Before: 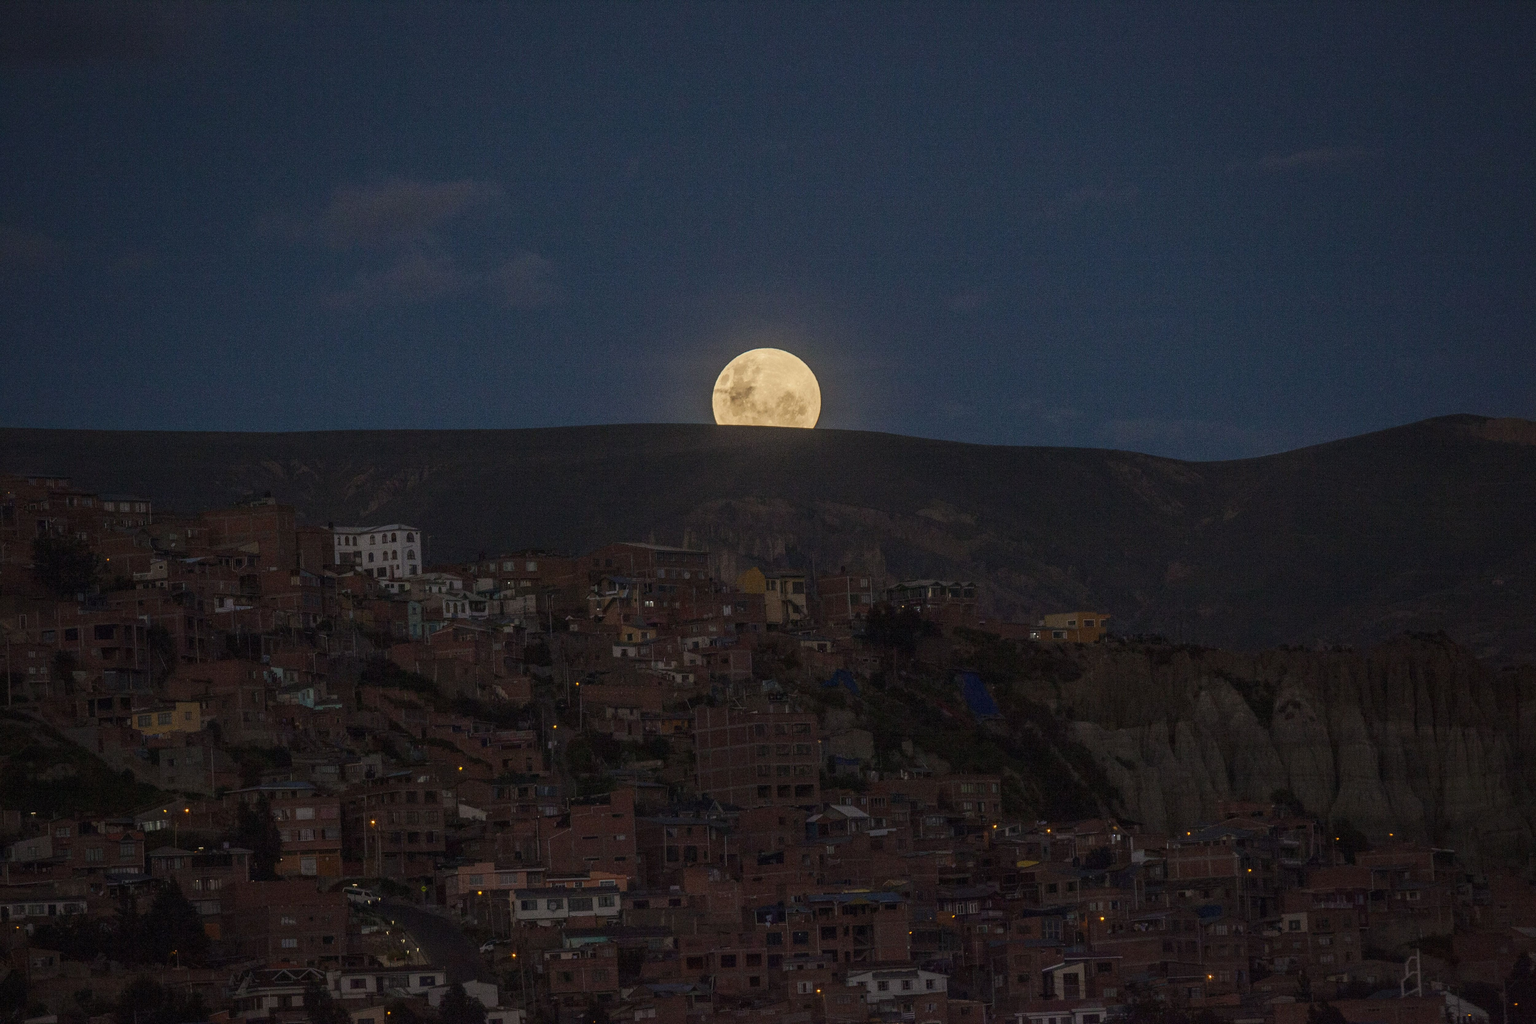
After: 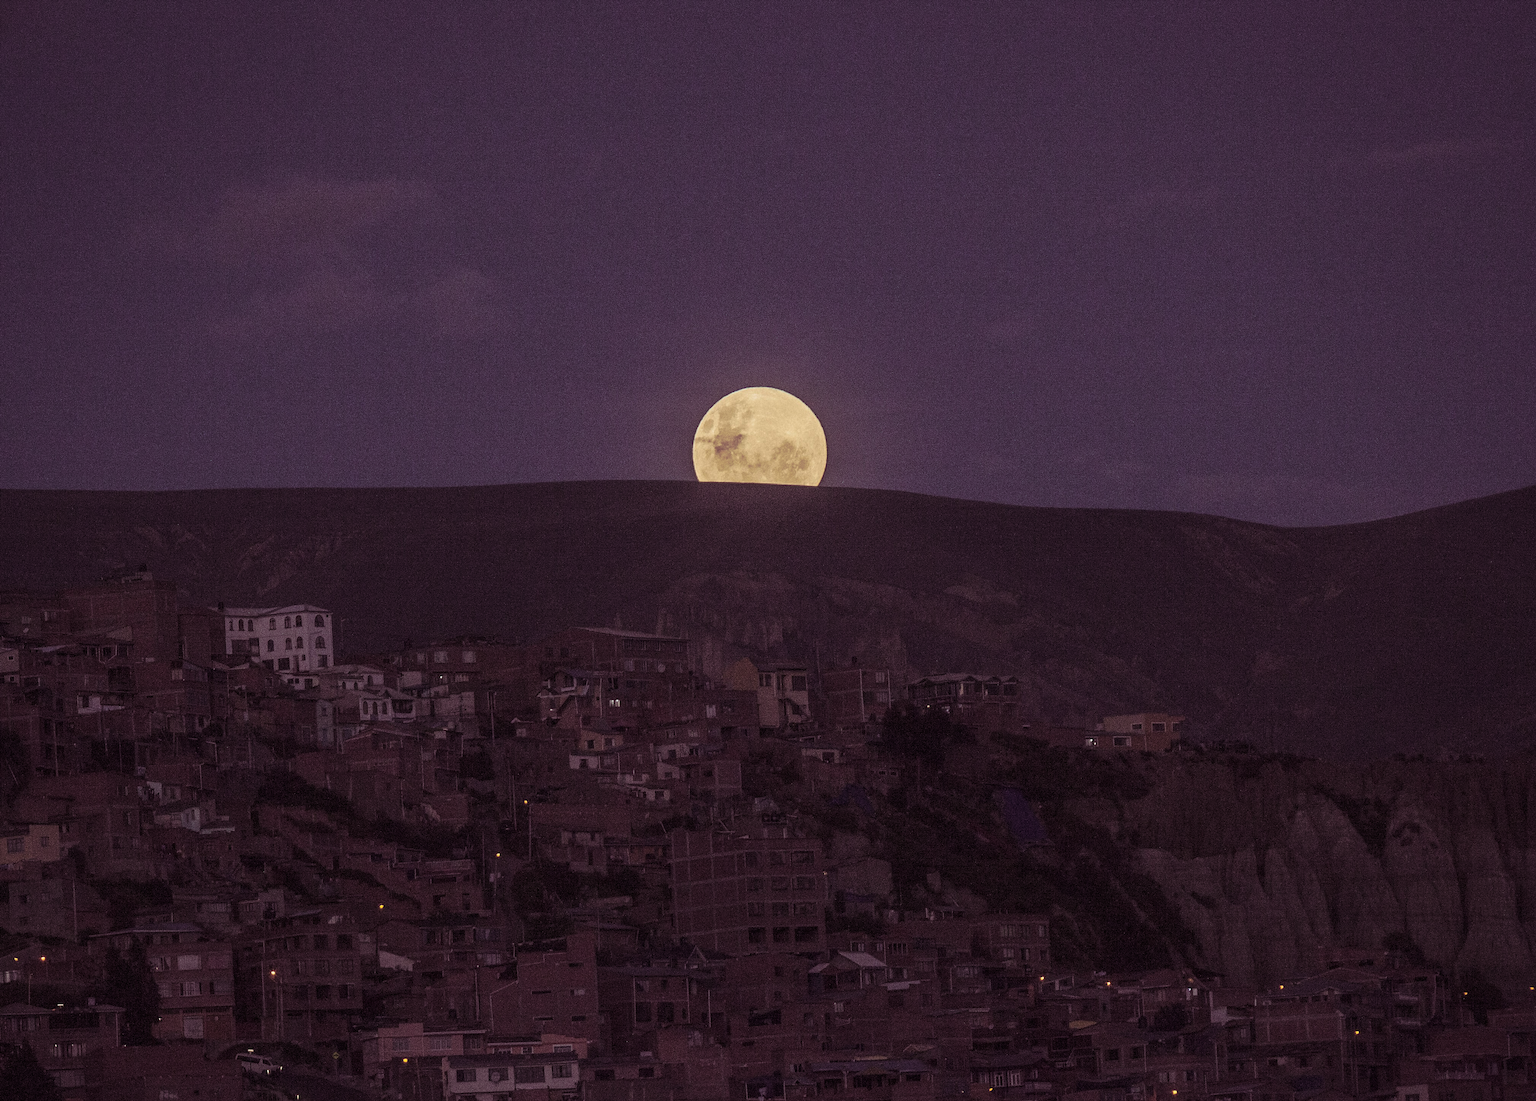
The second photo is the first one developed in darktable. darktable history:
sharpen: amount 0.2
tone equalizer: on, module defaults
crop: left 9.929%, top 3.475%, right 9.188%, bottom 9.529%
split-toning: shadows › hue 316.8°, shadows › saturation 0.47, highlights › hue 201.6°, highlights › saturation 0, balance -41.97, compress 28.01%
grain: coarseness 0.09 ISO
